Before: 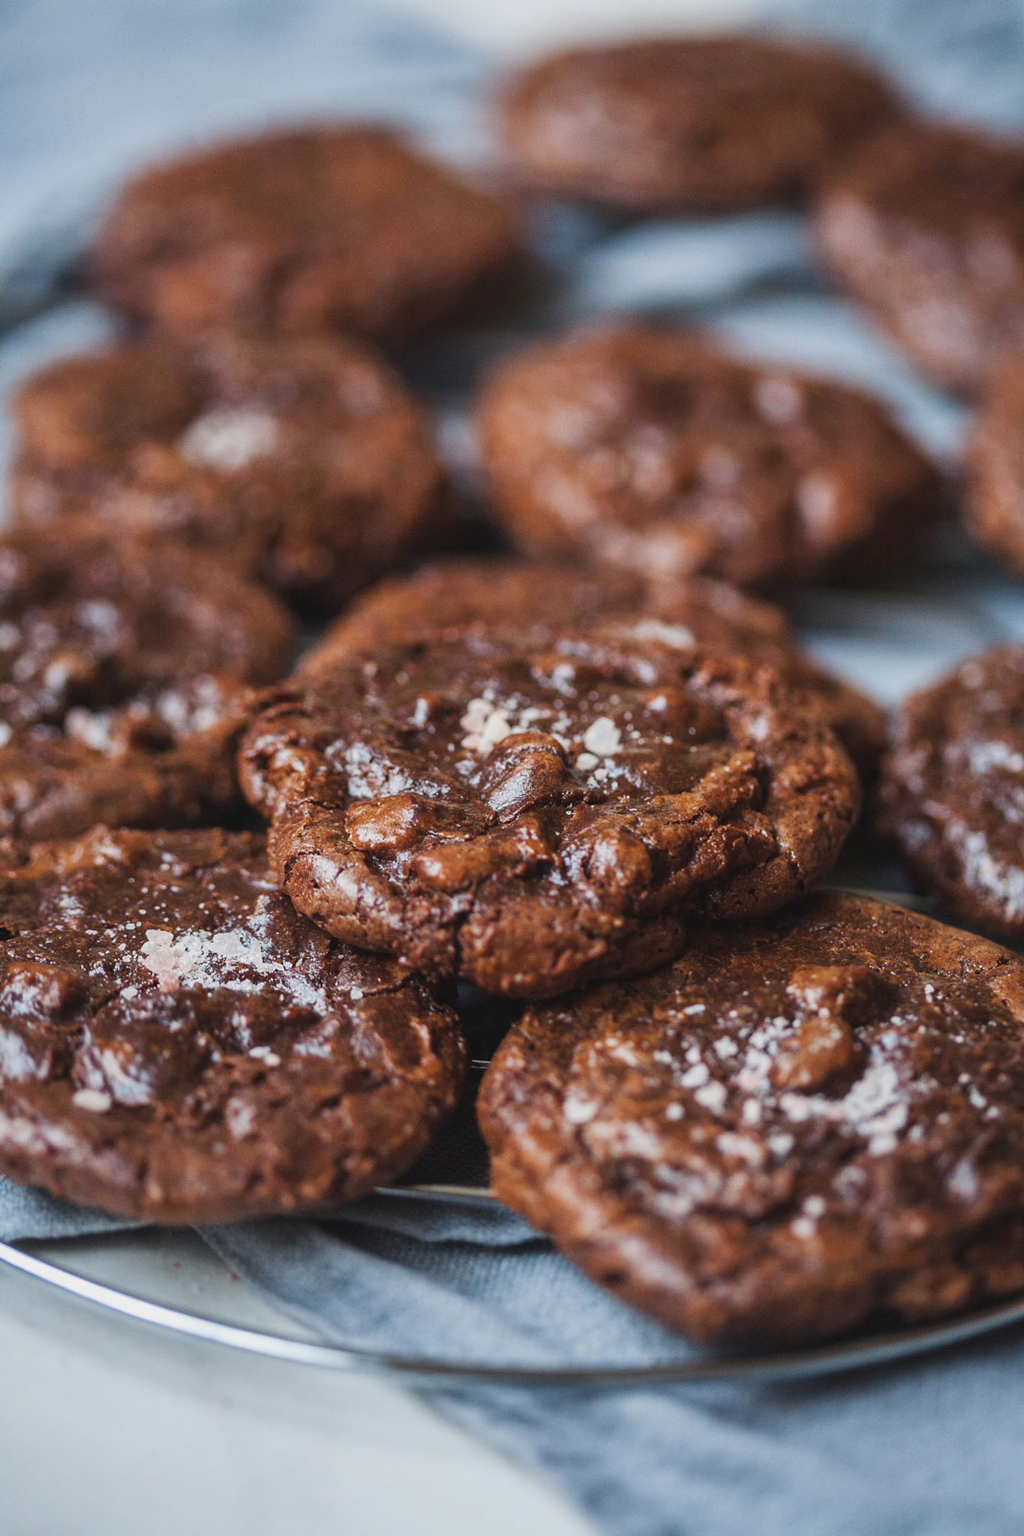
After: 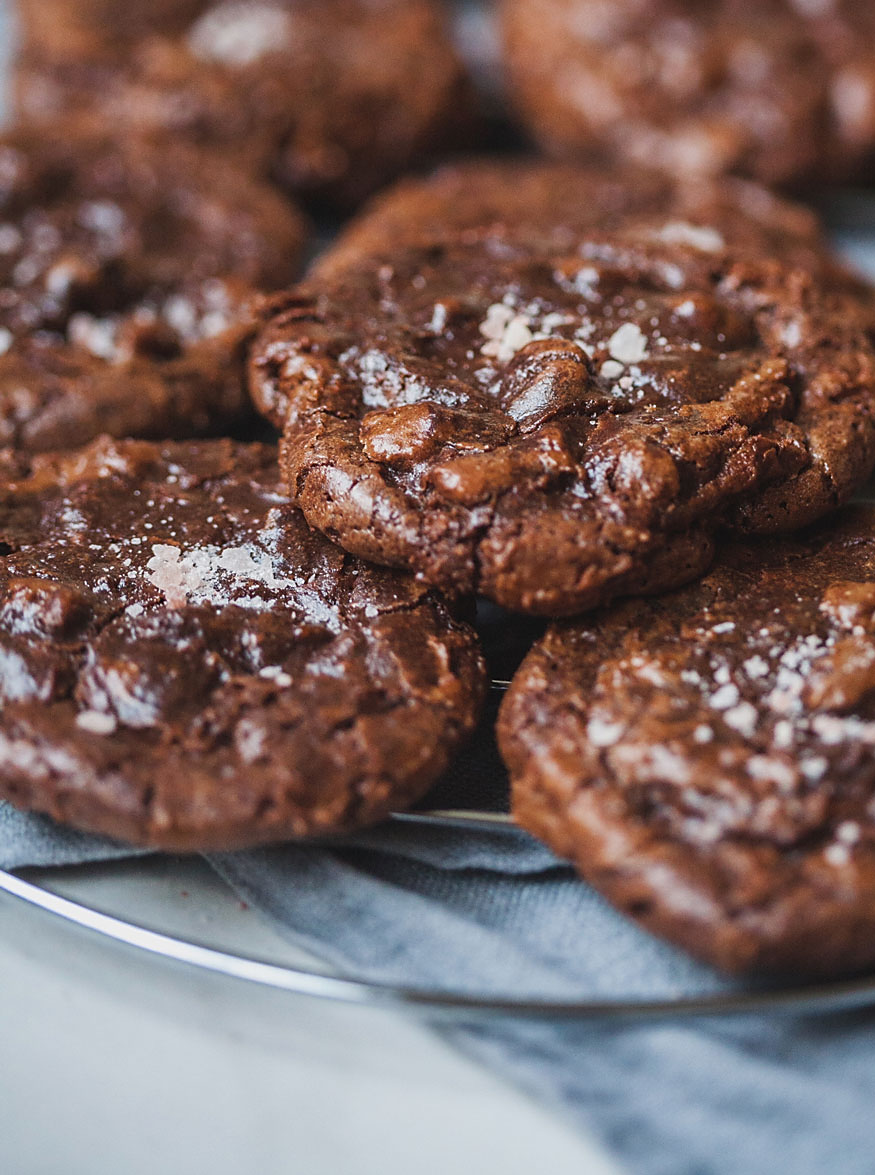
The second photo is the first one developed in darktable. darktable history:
crop: top 26.531%, right 17.959%
sharpen: radius 1.864, amount 0.398, threshold 1.271
